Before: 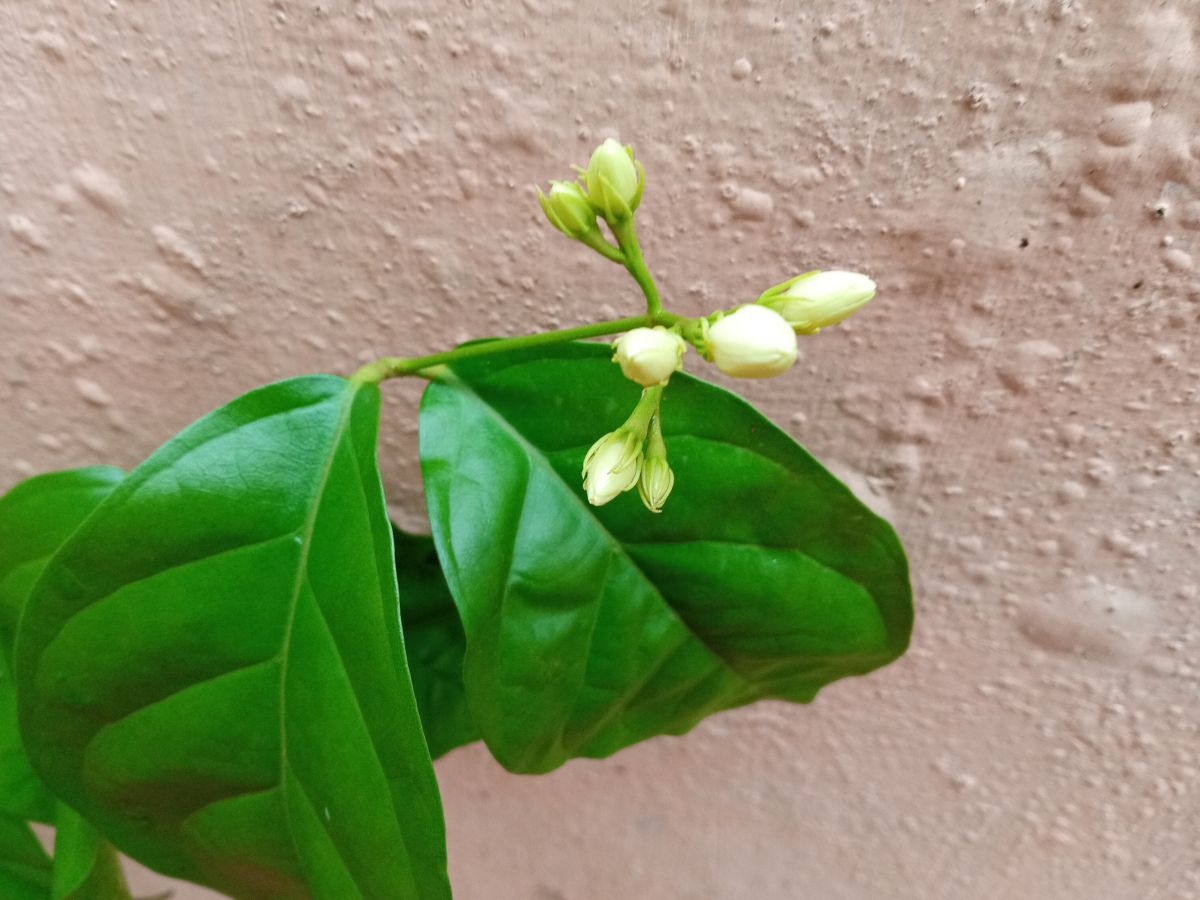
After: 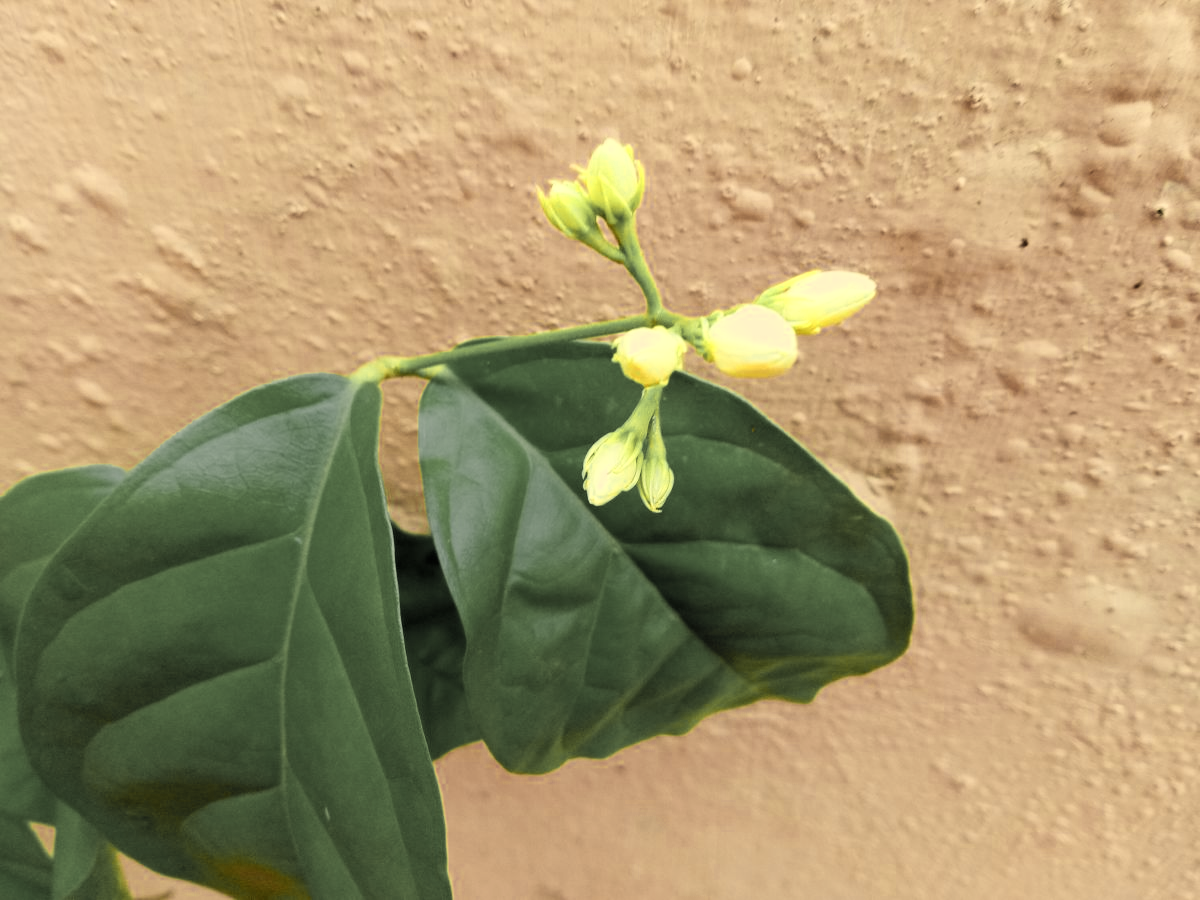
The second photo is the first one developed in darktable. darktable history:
white balance: red 1.08, blue 0.791
filmic rgb: black relative exposure -7.65 EV, white relative exposure 4.56 EV, hardness 3.61, contrast 1.05
color zones: curves: ch0 [(0.004, 0.306) (0.107, 0.448) (0.252, 0.656) (0.41, 0.398) (0.595, 0.515) (0.768, 0.628)]; ch1 [(0.07, 0.323) (0.151, 0.452) (0.252, 0.608) (0.346, 0.221) (0.463, 0.189) (0.61, 0.368) (0.735, 0.395) (0.921, 0.412)]; ch2 [(0, 0.476) (0.132, 0.512) (0.243, 0.512) (0.397, 0.48) (0.522, 0.376) (0.634, 0.536) (0.761, 0.46)]
